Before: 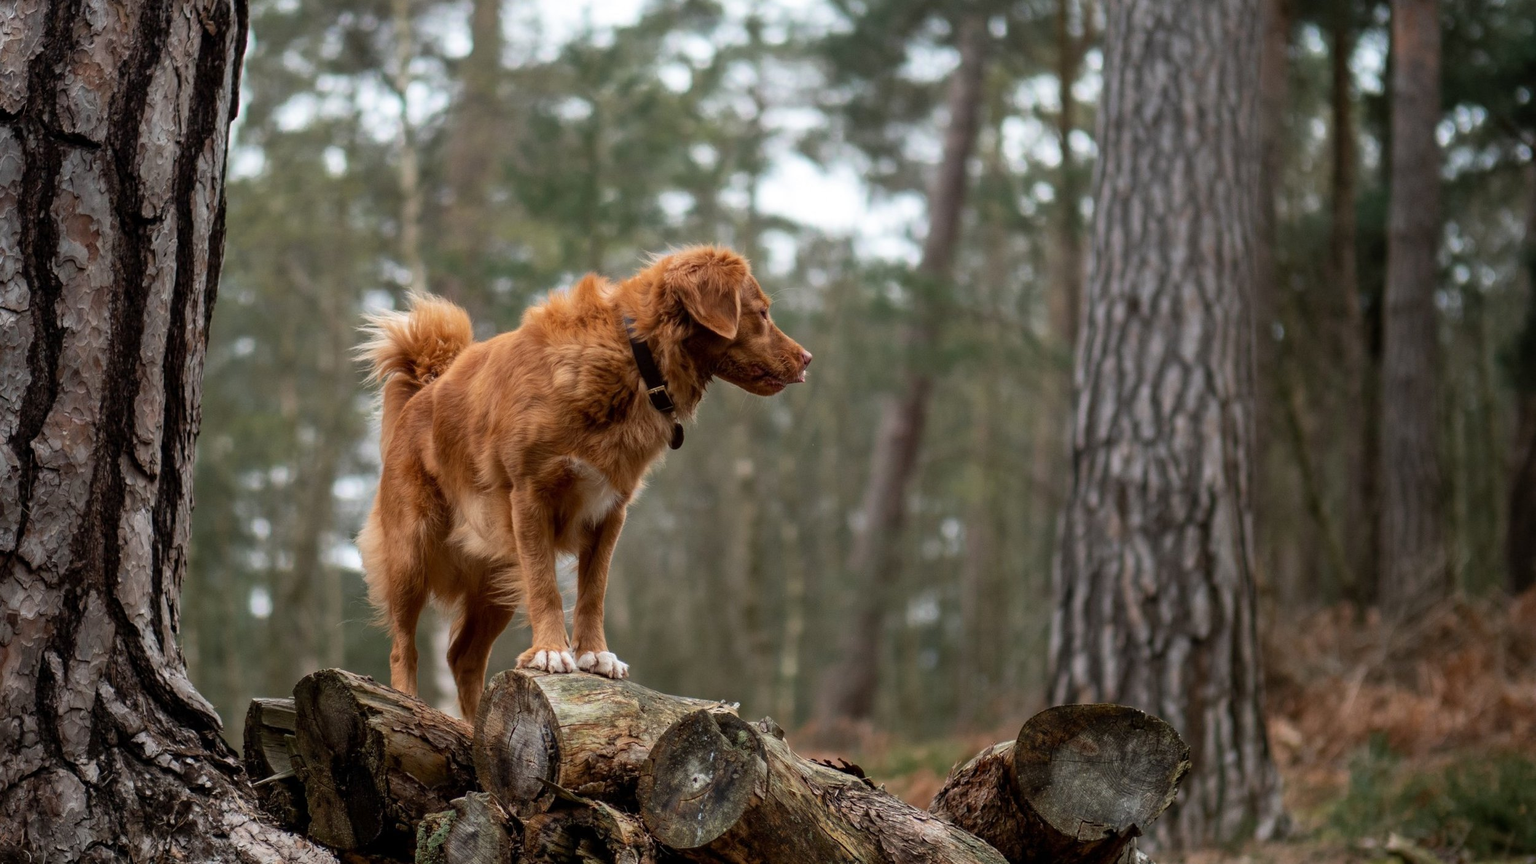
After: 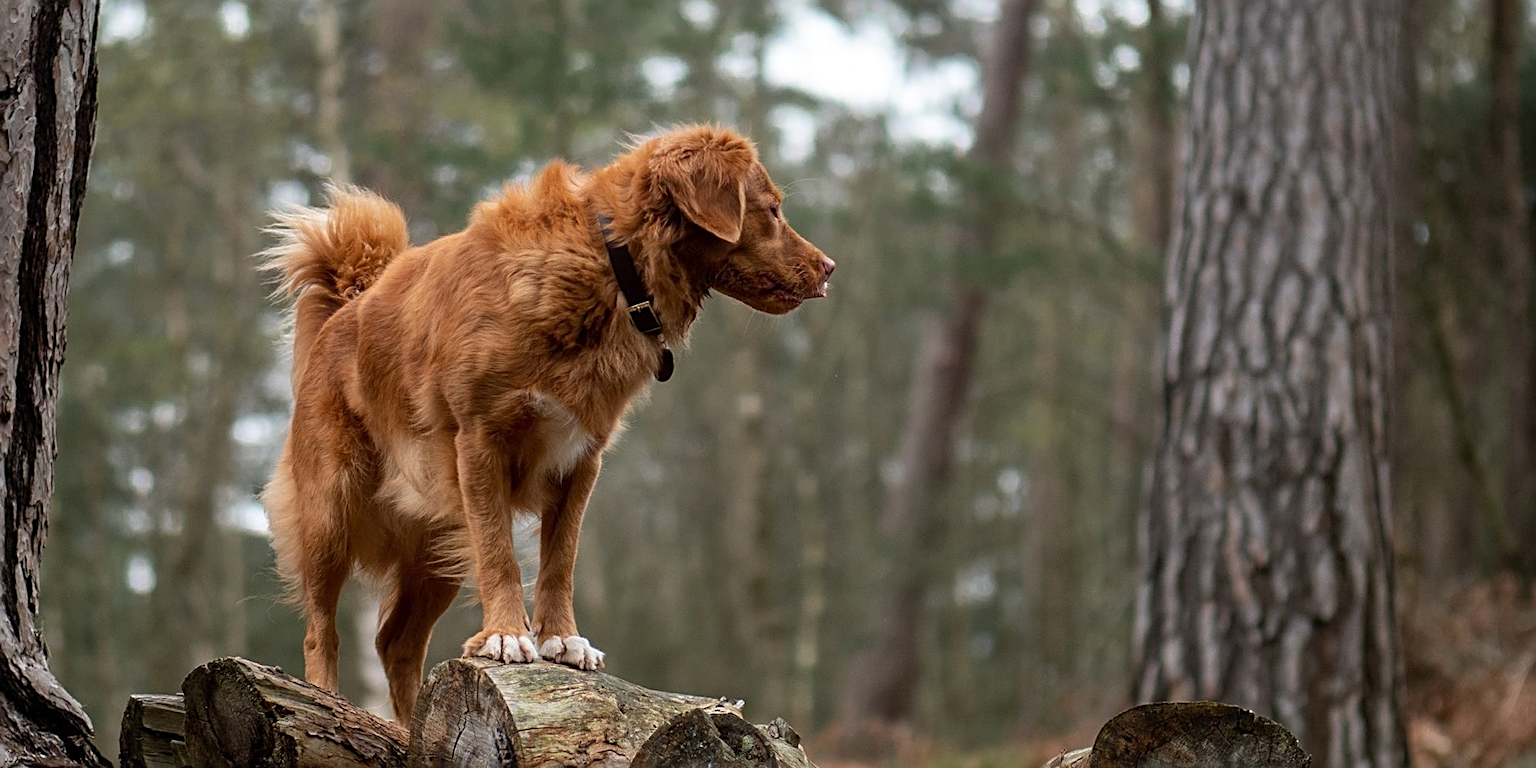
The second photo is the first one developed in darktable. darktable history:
sharpen: radius 2.584, amount 0.688
crop: left 9.712%, top 16.928%, right 10.845%, bottom 12.332%
